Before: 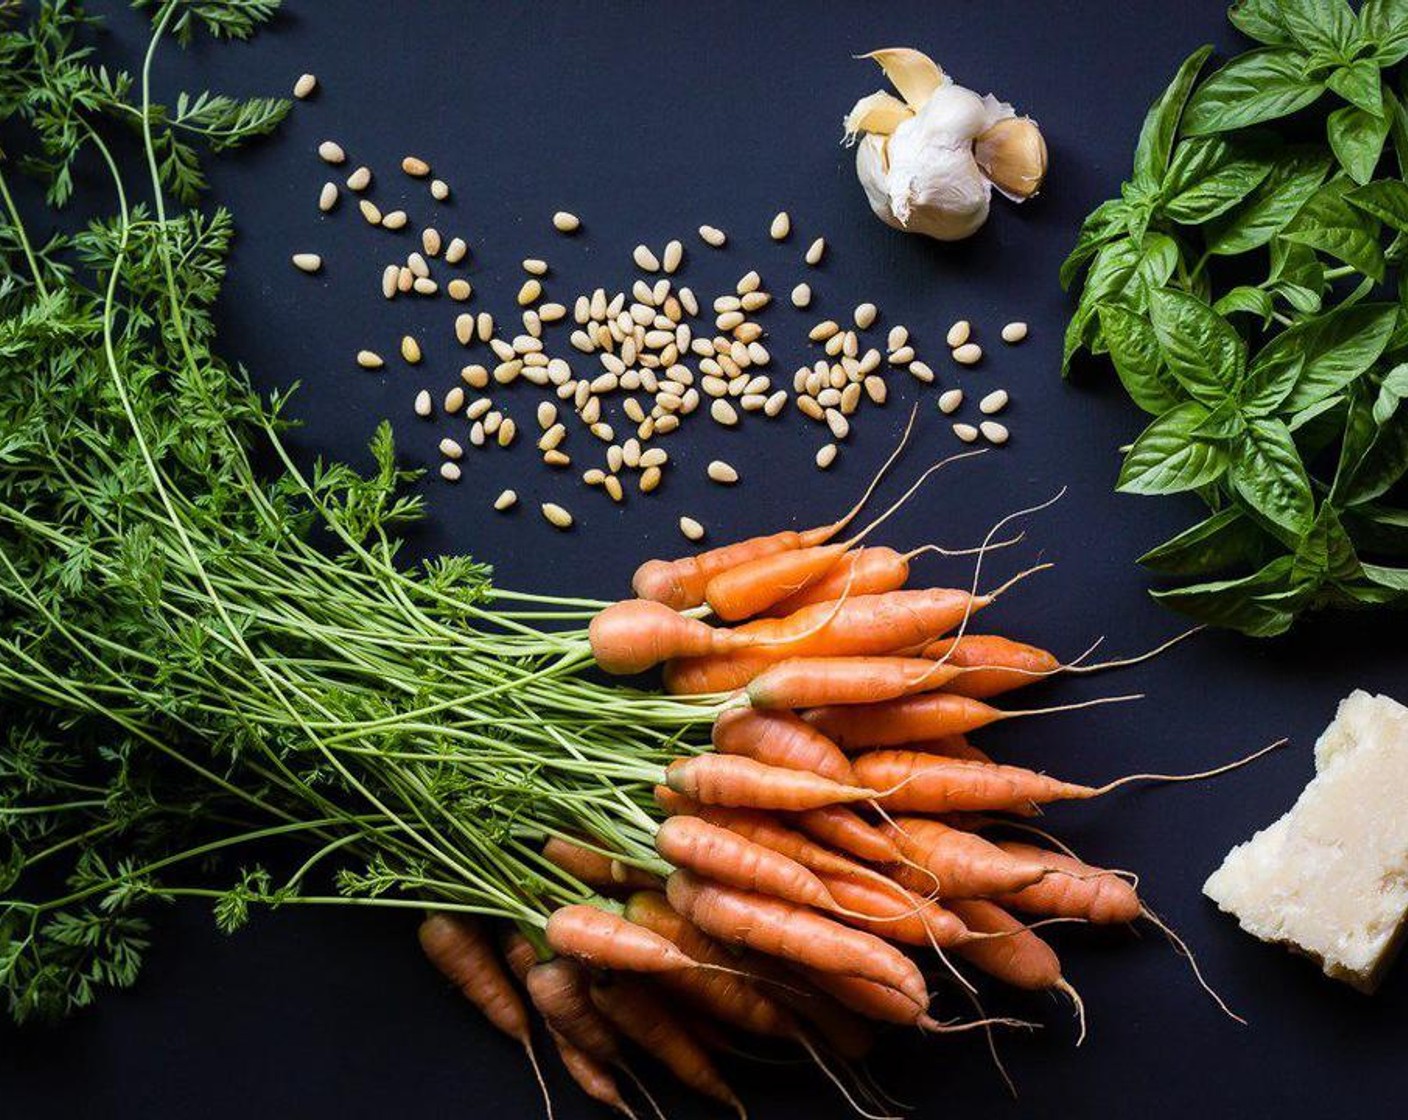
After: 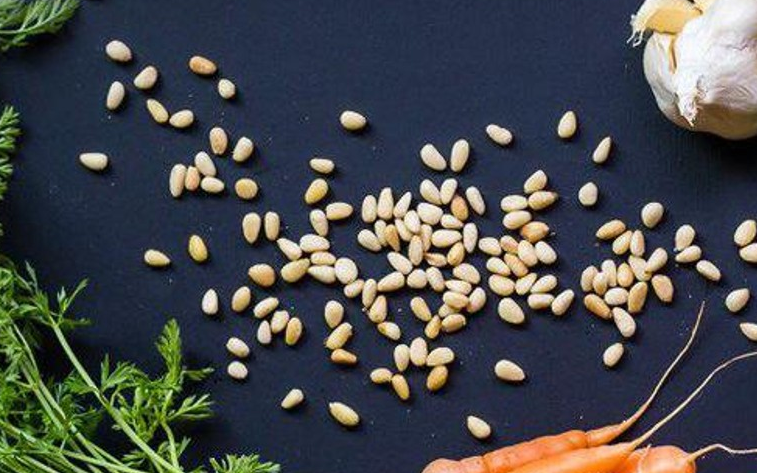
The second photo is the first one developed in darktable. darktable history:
crop: left 15.185%, top 9.107%, right 31.009%, bottom 48.661%
